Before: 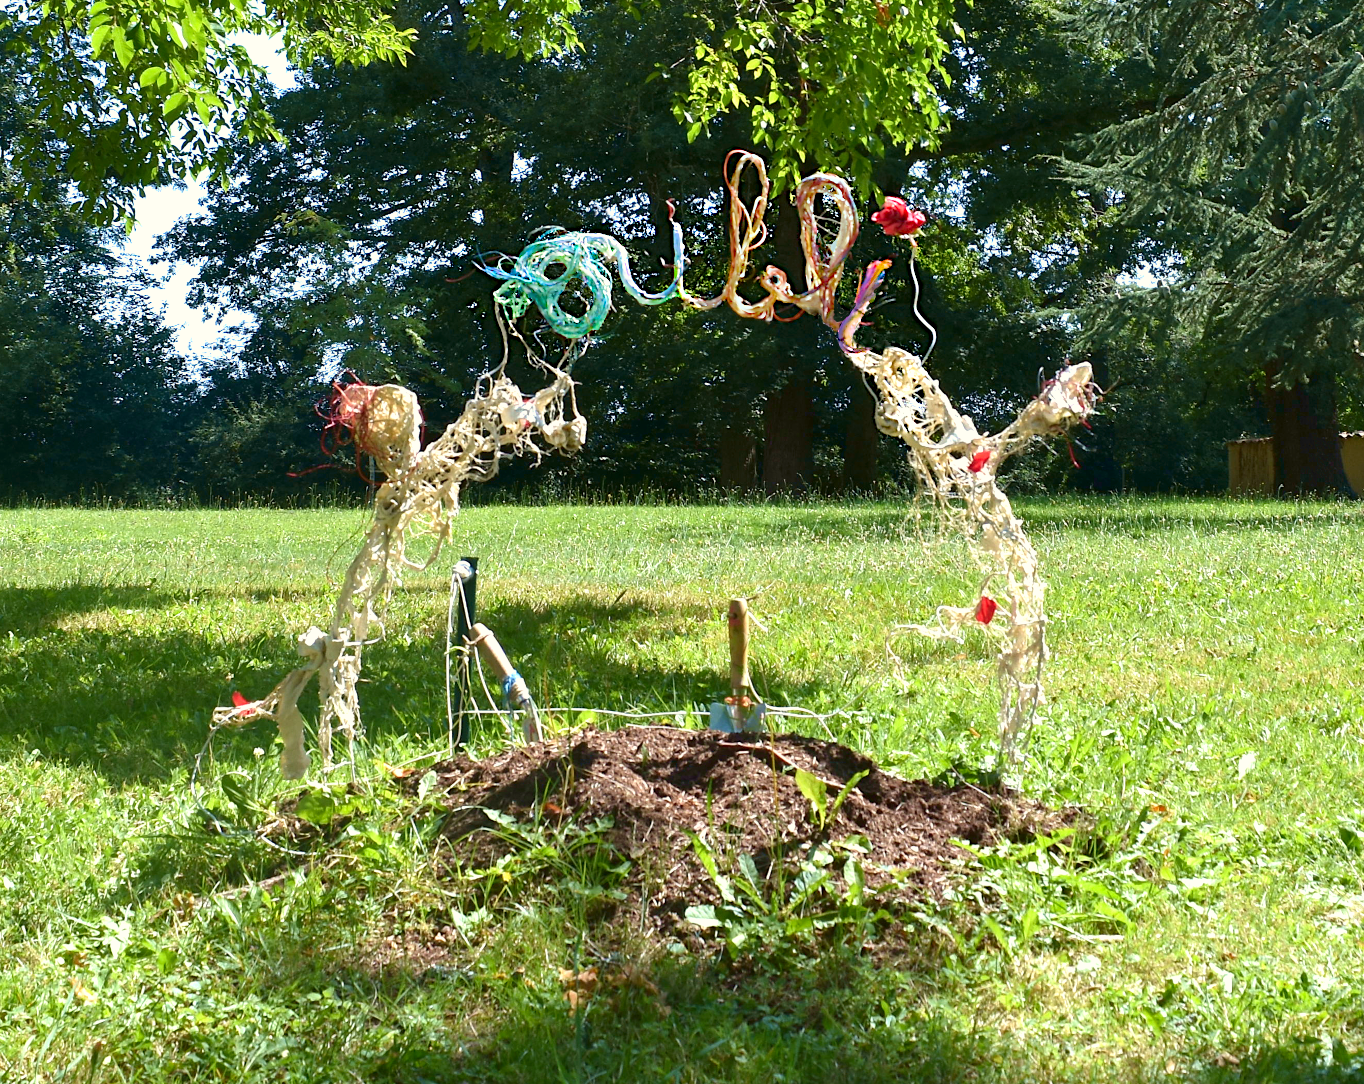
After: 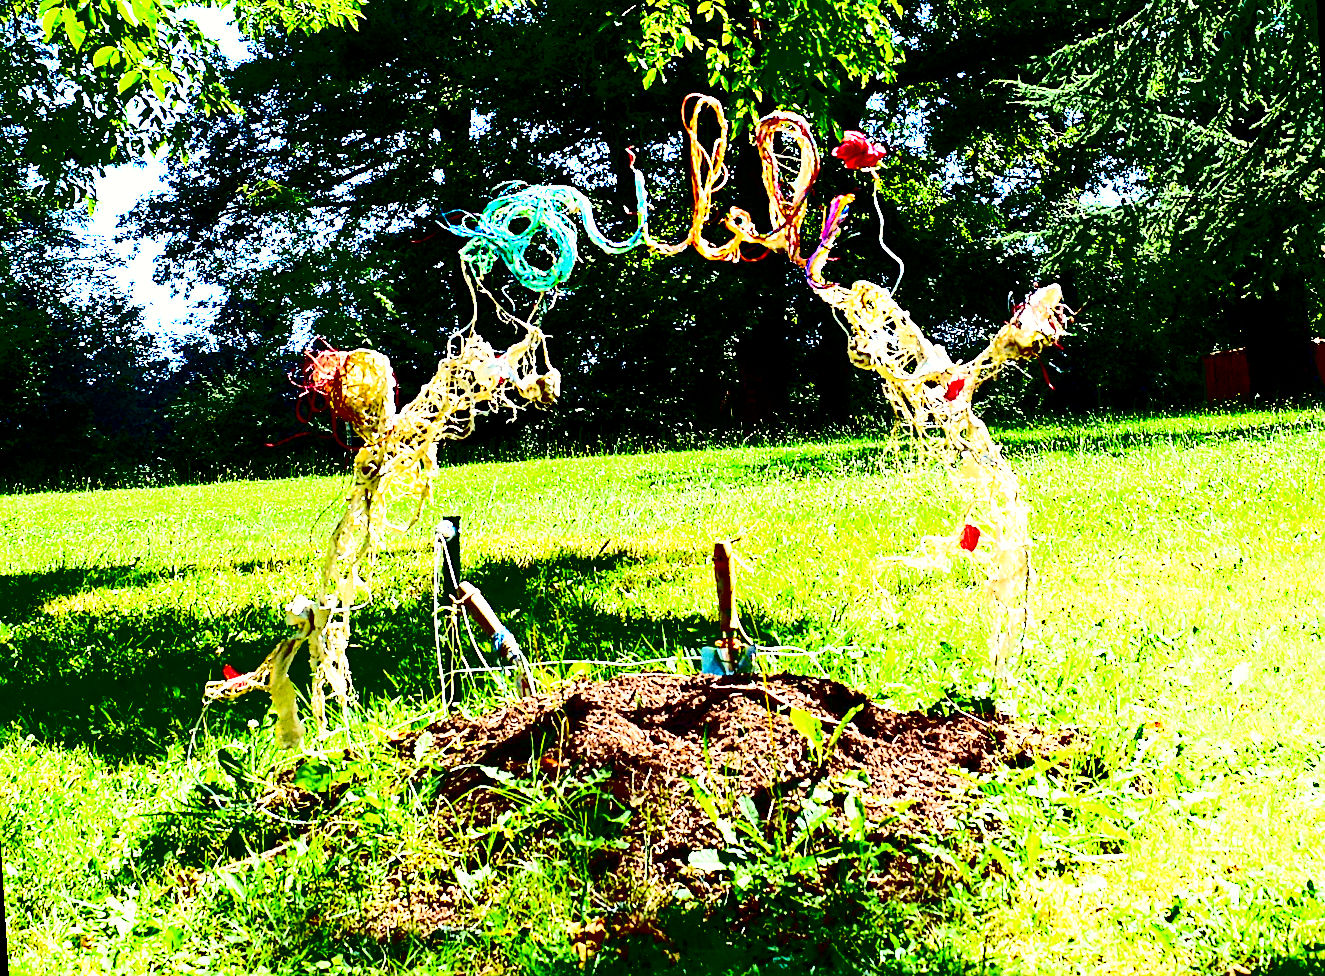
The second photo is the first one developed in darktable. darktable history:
haze removal: strength 0.1, compatibility mode true, adaptive false
base curve: curves: ch0 [(0, 0) (0.028, 0.03) (0.121, 0.232) (0.46, 0.748) (0.859, 0.968) (1, 1)], preserve colors none
exposure: black level correction 0.01, exposure 0.014 EV, compensate highlight preservation false
sharpen: on, module defaults
contrast brightness saturation: contrast 0.77, brightness -1, saturation 1
rotate and perspective: rotation -3.52°, crop left 0.036, crop right 0.964, crop top 0.081, crop bottom 0.919
shadows and highlights: highlights 70.7, soften with gaussian
